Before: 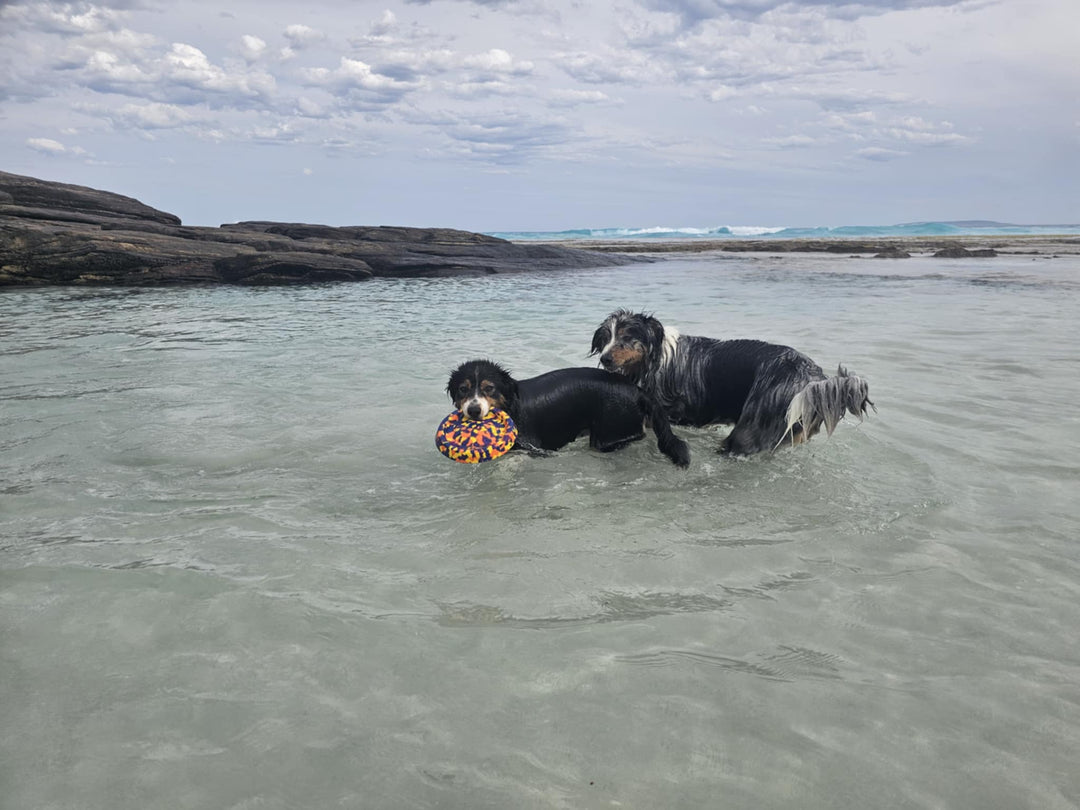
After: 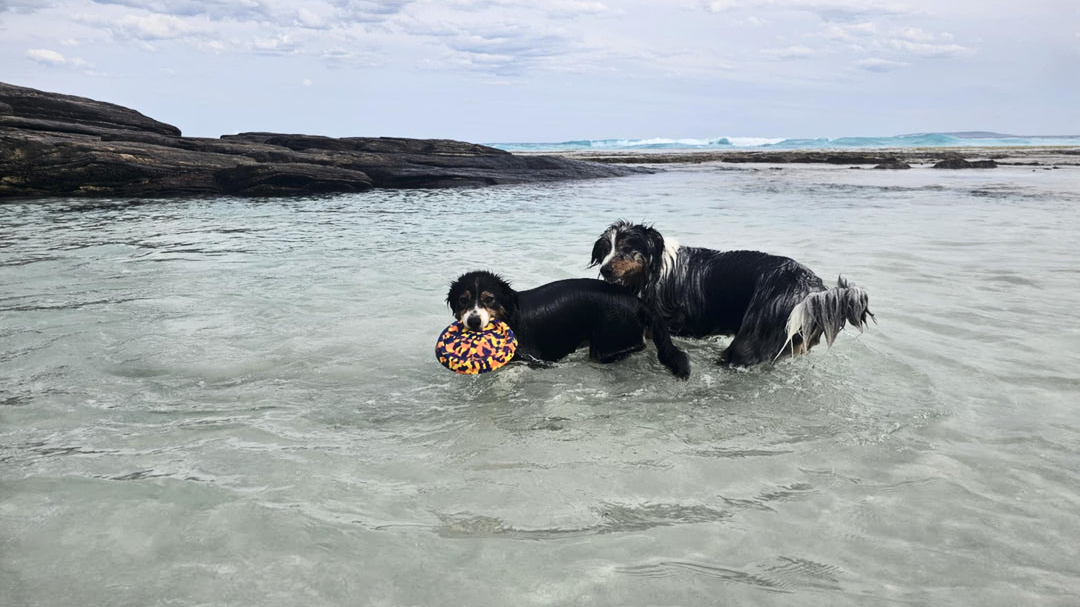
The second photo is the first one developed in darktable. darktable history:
crop: top 11.052%, bottom 13.891%
contrast brightness saturation: contrast 0.292
color calibration: illuminant same as pipeline (D50), x 0.346, y 0.357, temperature 4987.98 K
